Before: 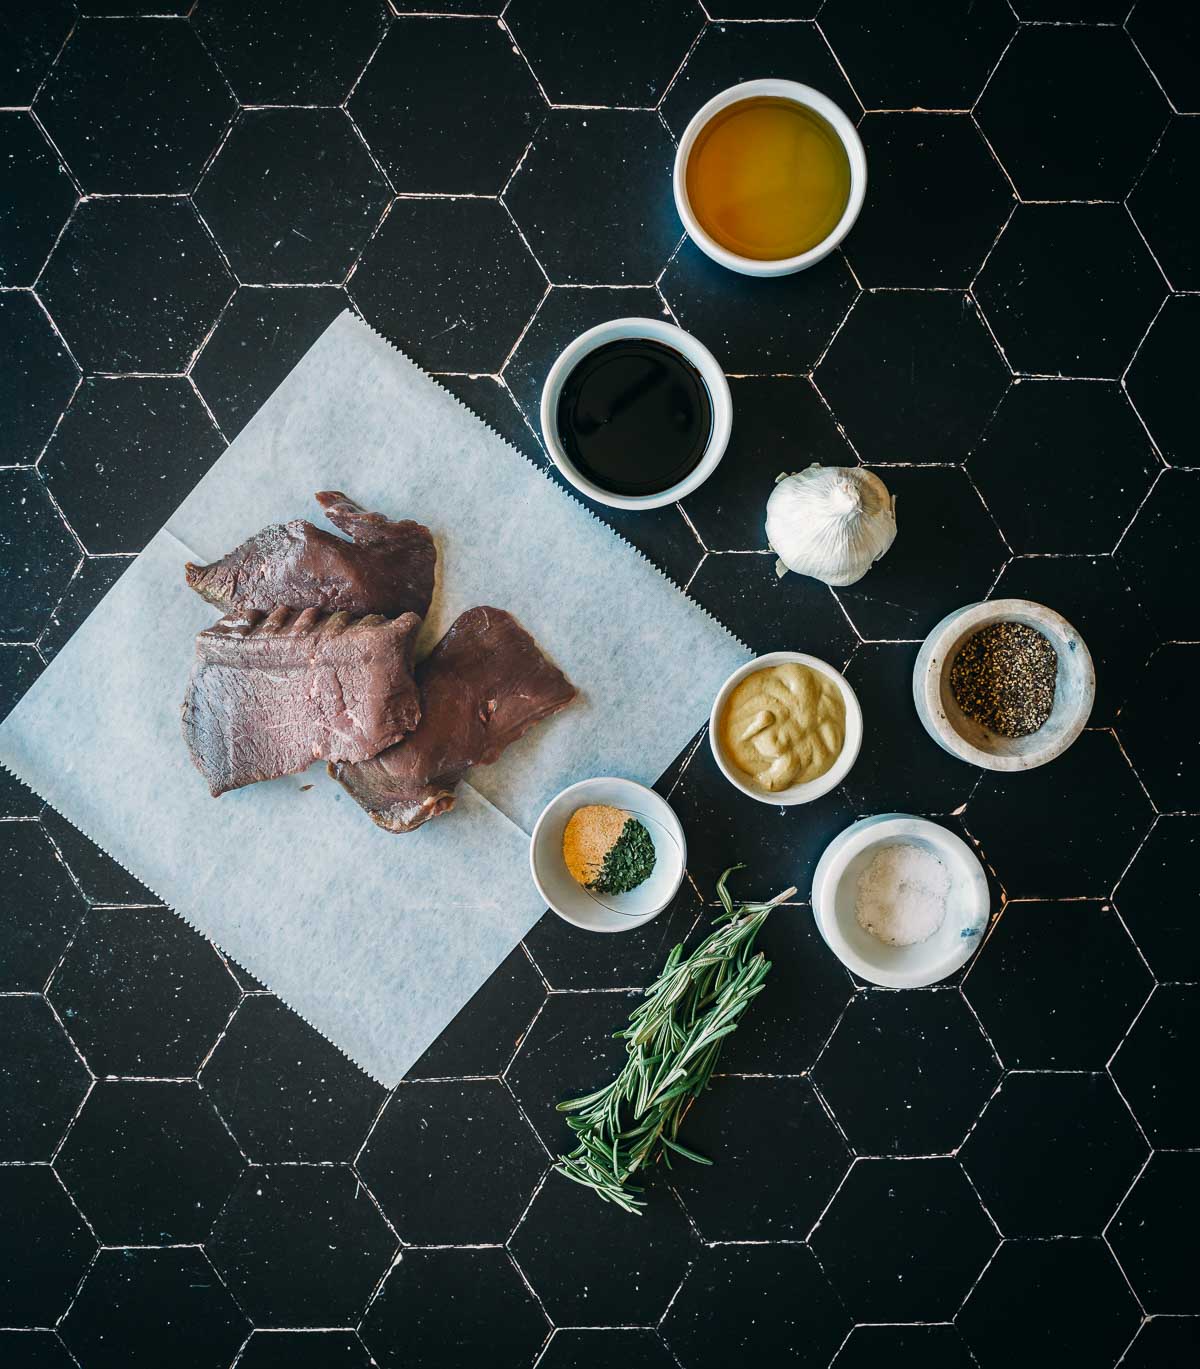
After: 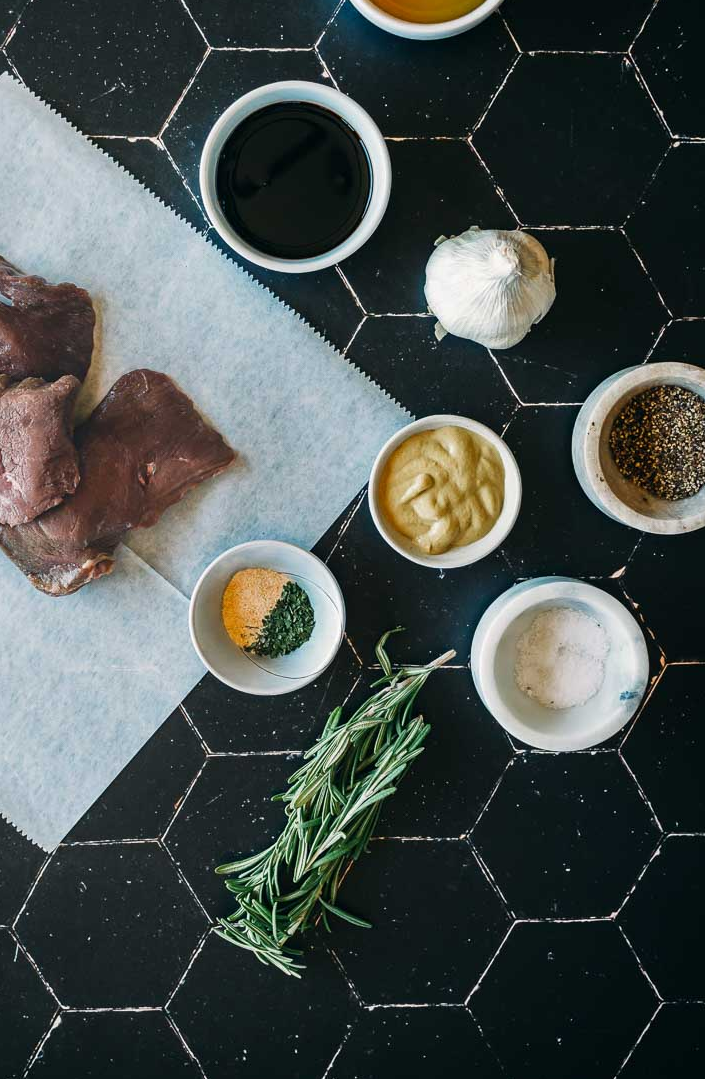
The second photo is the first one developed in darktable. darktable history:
crop and rotate: left 28.45%, top 17.335%, right 12.782%, bottom 3.807%
